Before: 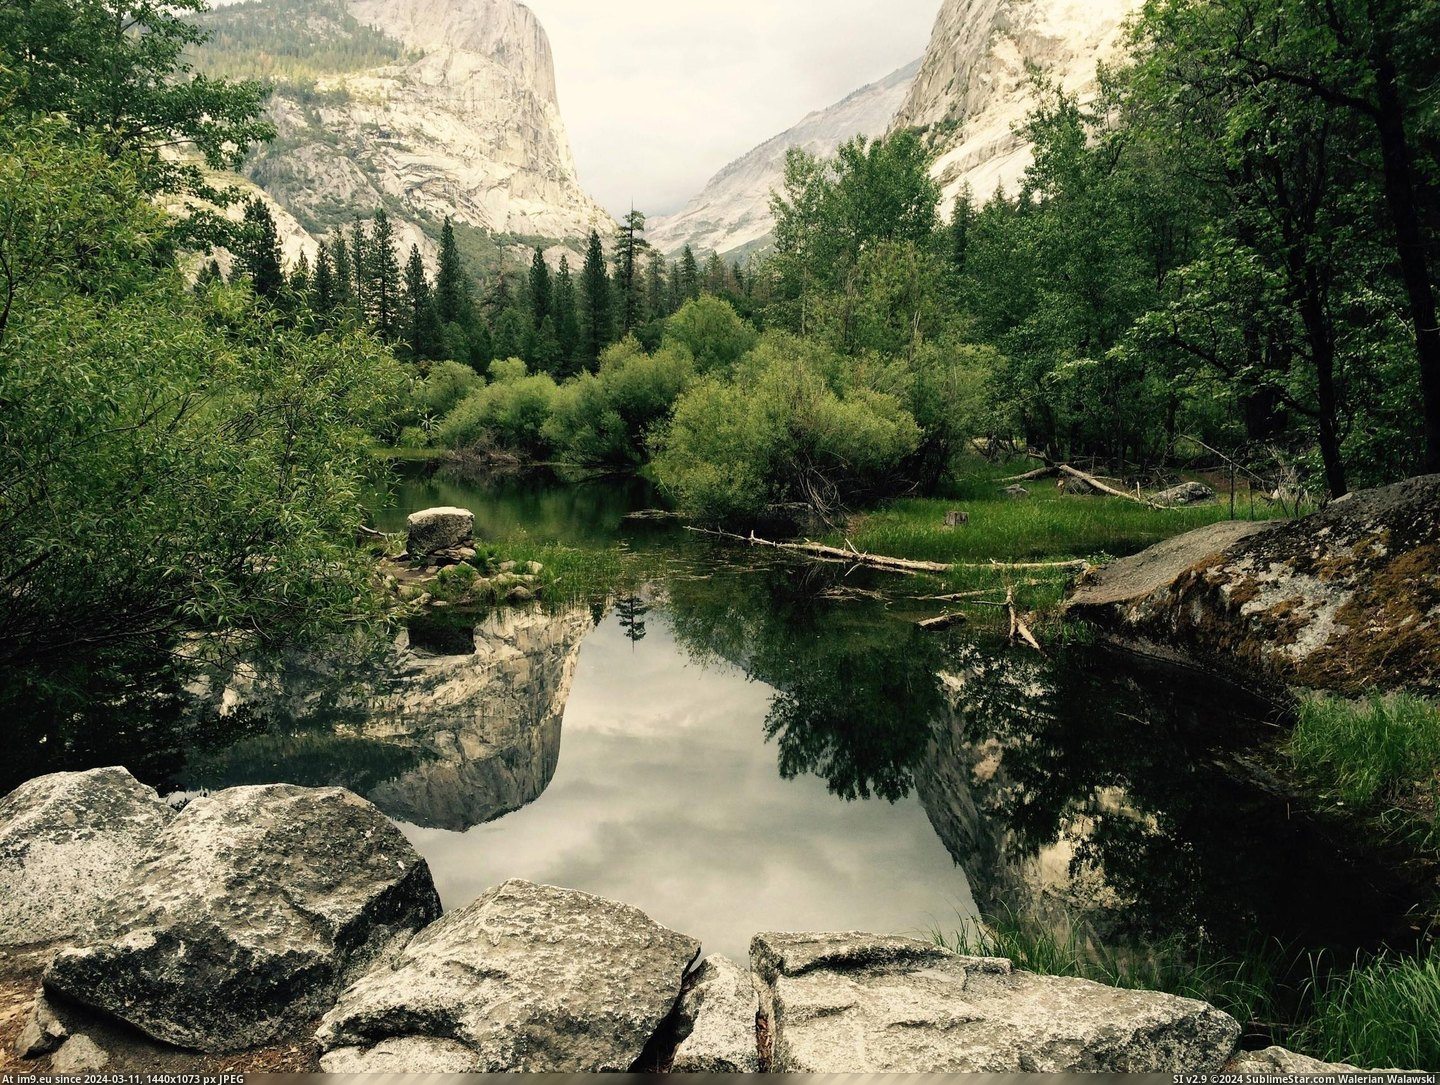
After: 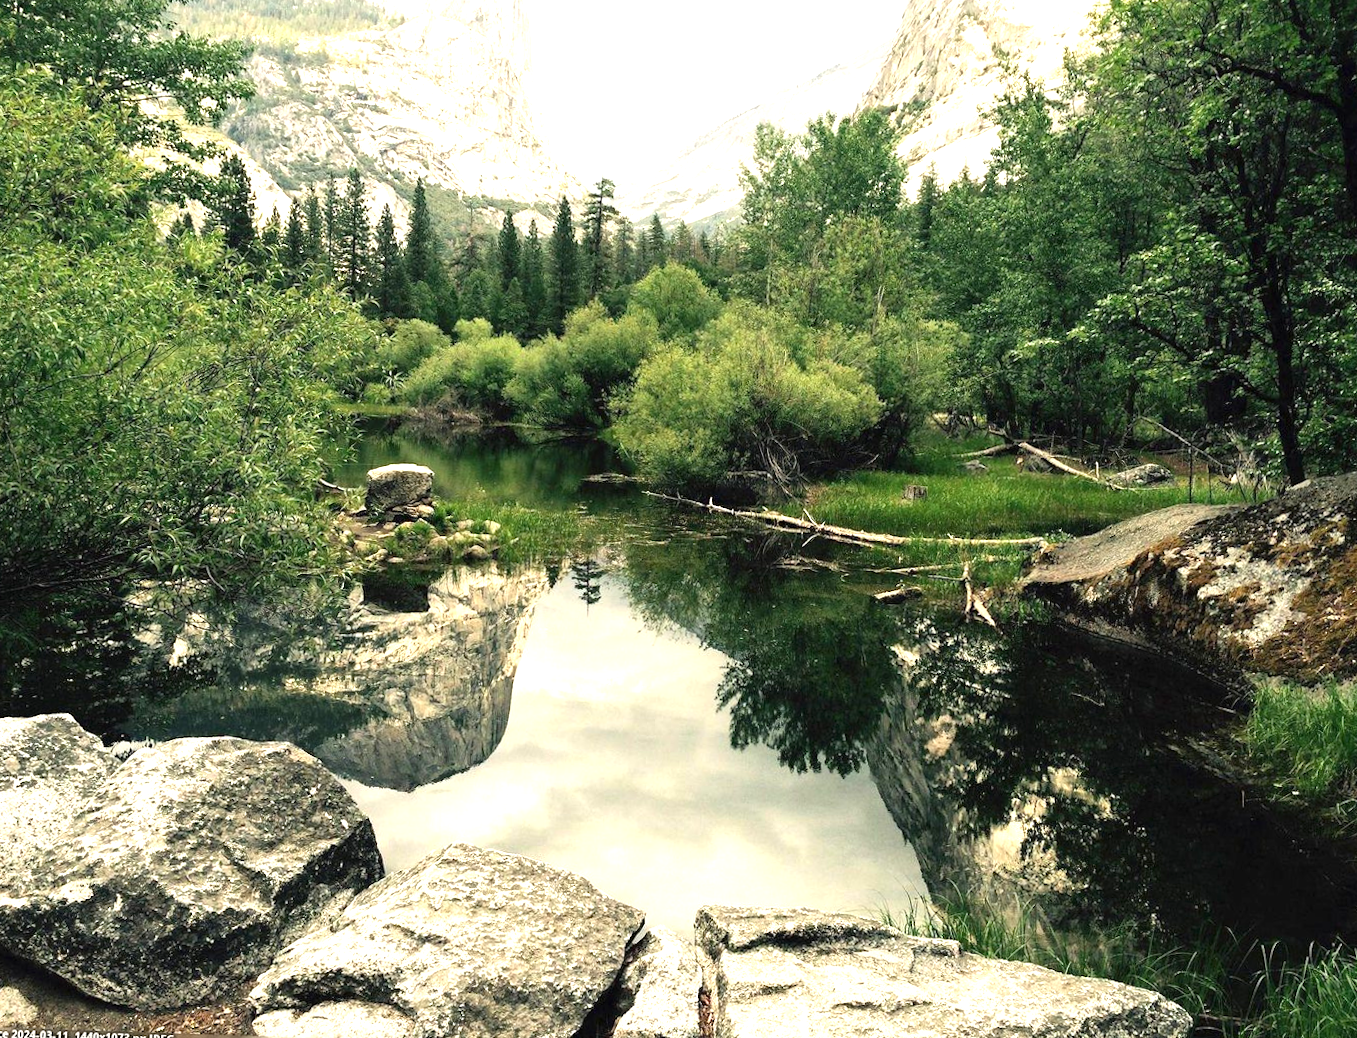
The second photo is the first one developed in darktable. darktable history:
rotate and perspective: rotation 0.226°, lens shift (vertical) -0.042, crop left 0.023, crop right 0.982, crop top 0.006, crop bottom 0.994
exposure: black level correction 0, exposure 1 EV, compensate highlight preservation false
crop and rotate: angle -1.69°
